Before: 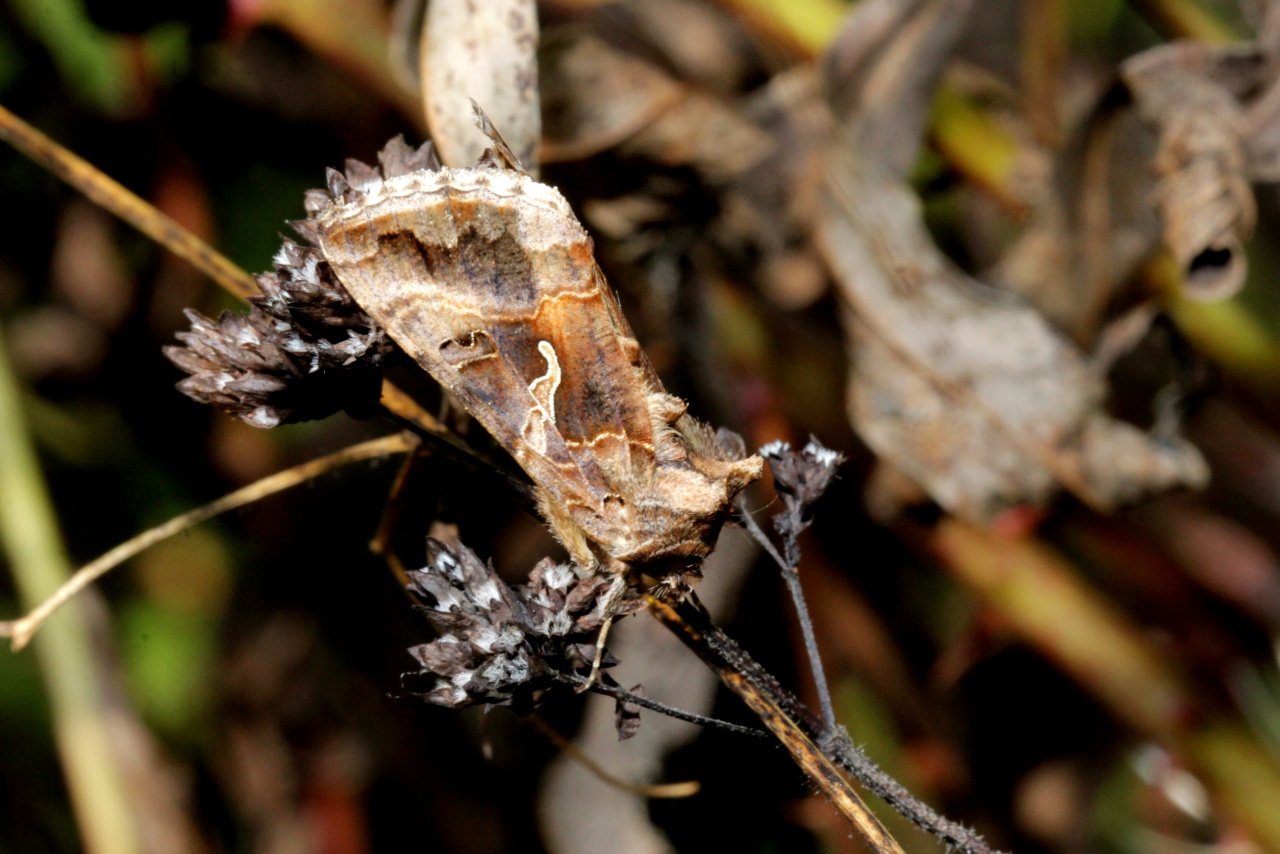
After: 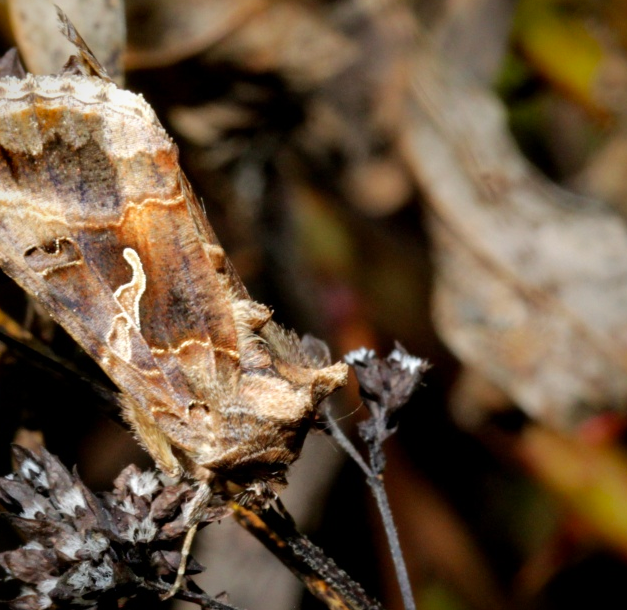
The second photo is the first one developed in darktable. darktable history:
vignetting: fall-off radius 63.03%, saturation 0.369
crop: left 32.464%, top 10.946%, right 18.475%, bottom 17.575%
